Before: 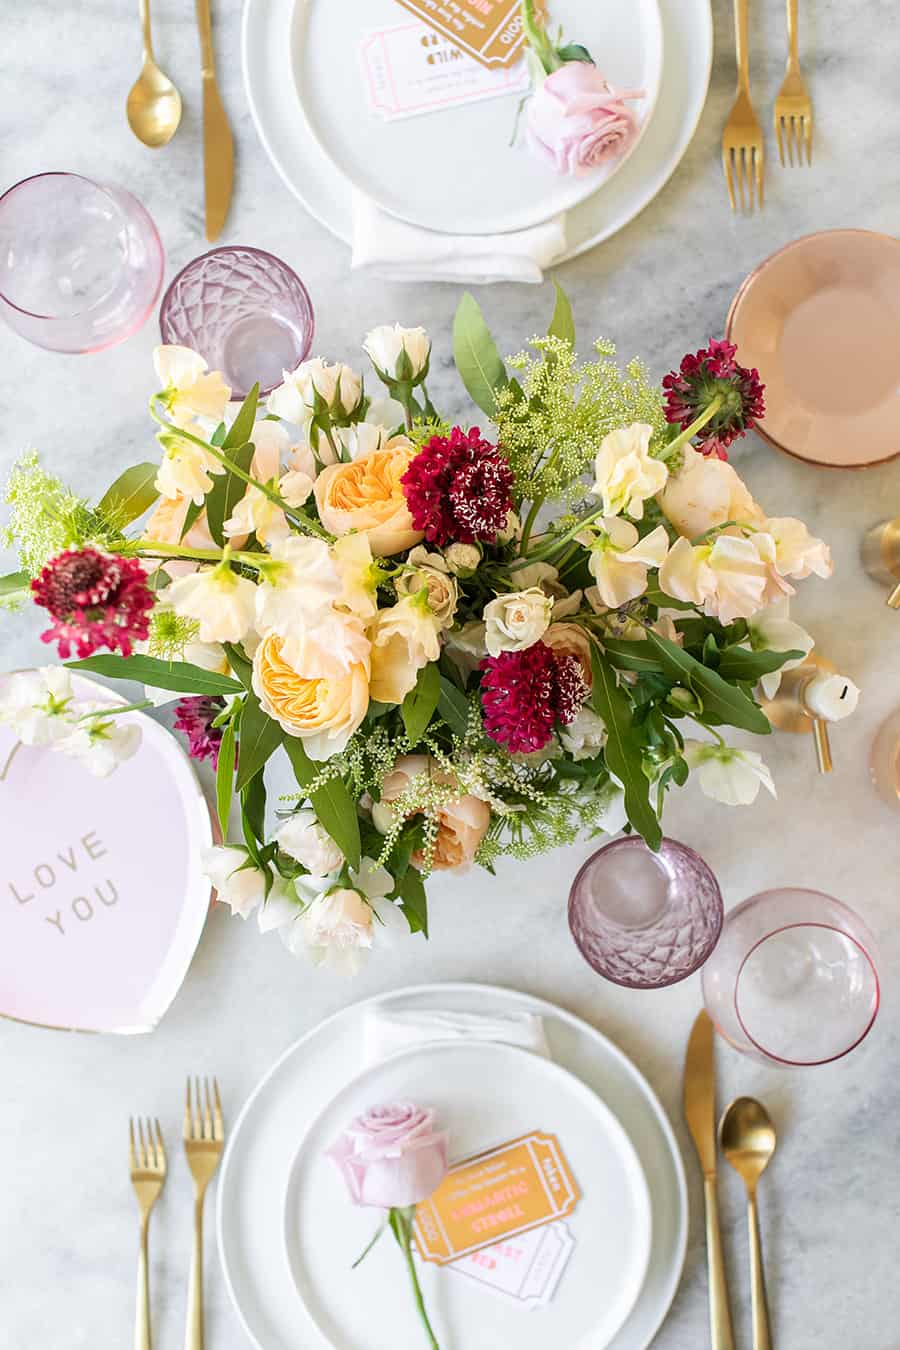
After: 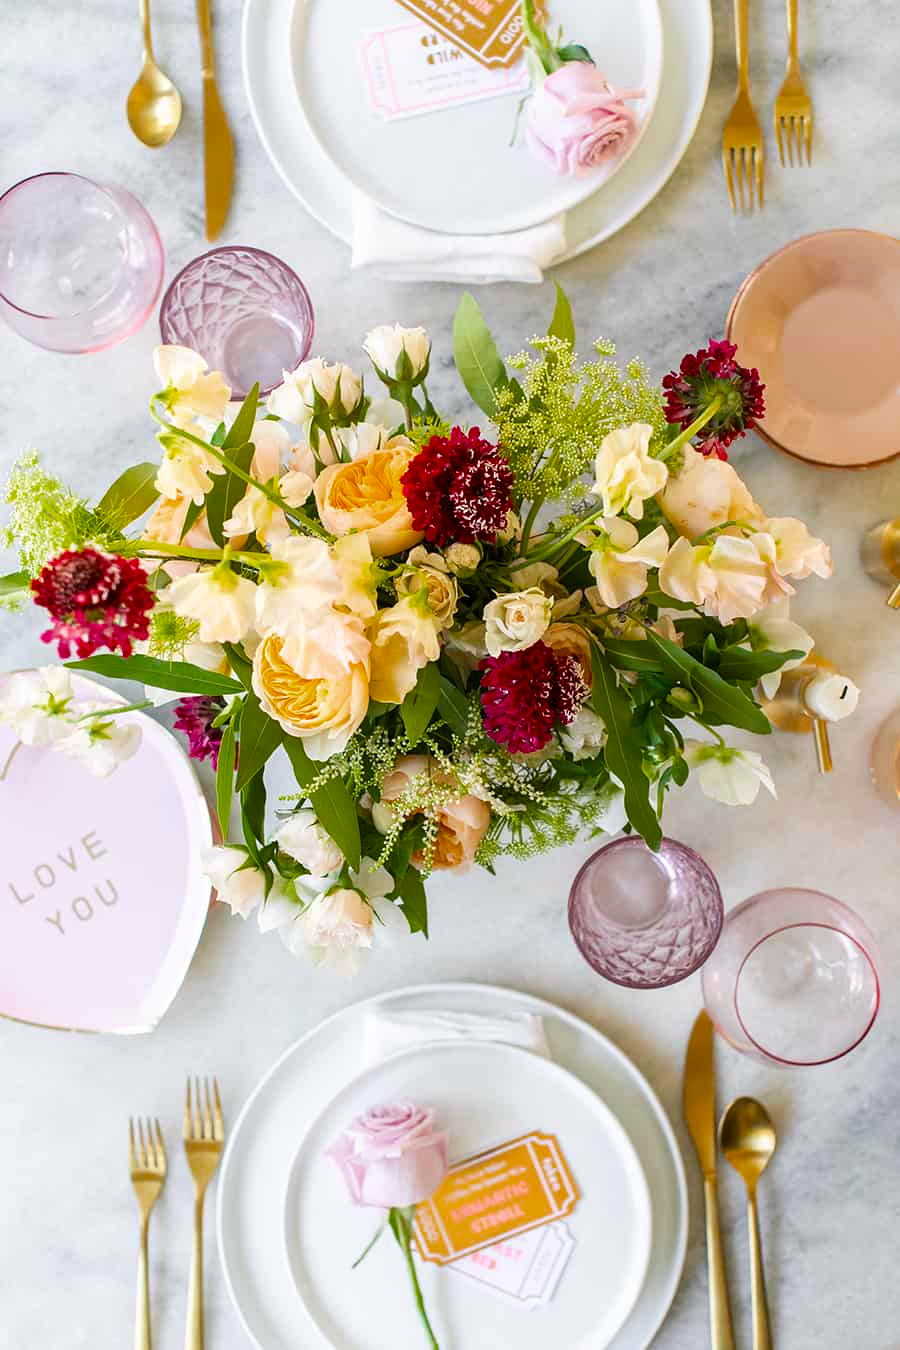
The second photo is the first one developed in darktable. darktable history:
color balance rgb: shadows lift › hue 85.34°, highlights gain › chroma 0.17%, highlights gain › hue 330.39°, perceptual saturation grading › global saturation 16.67%, global vibrance 15.937%, saturation formula JzAzBz (2021)
